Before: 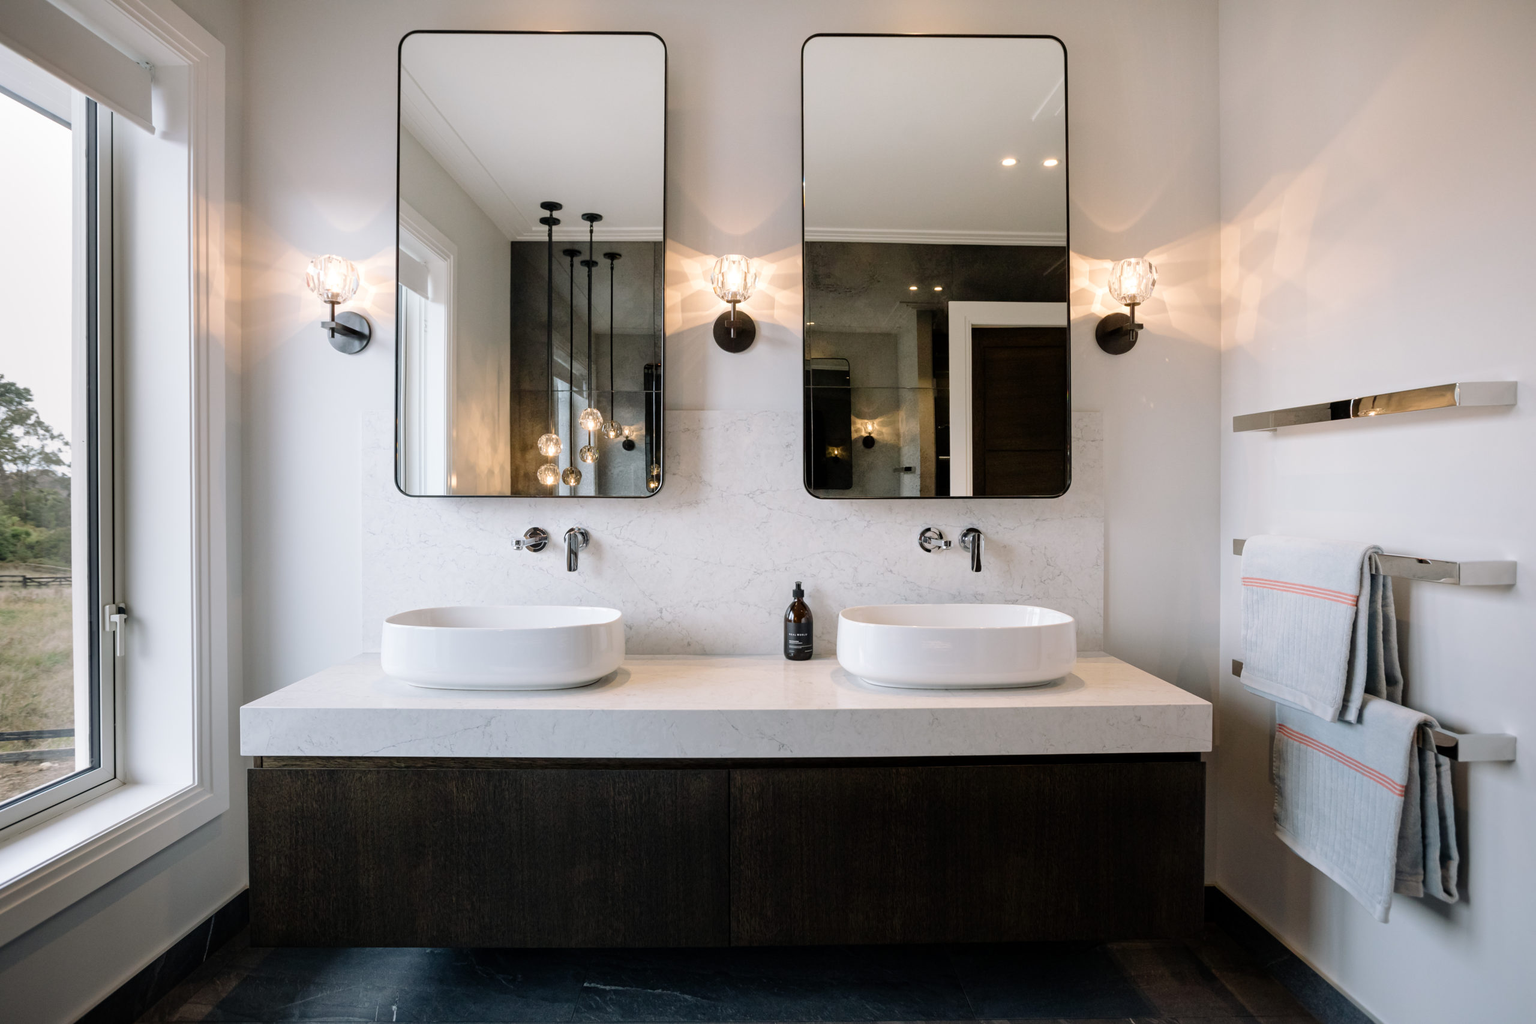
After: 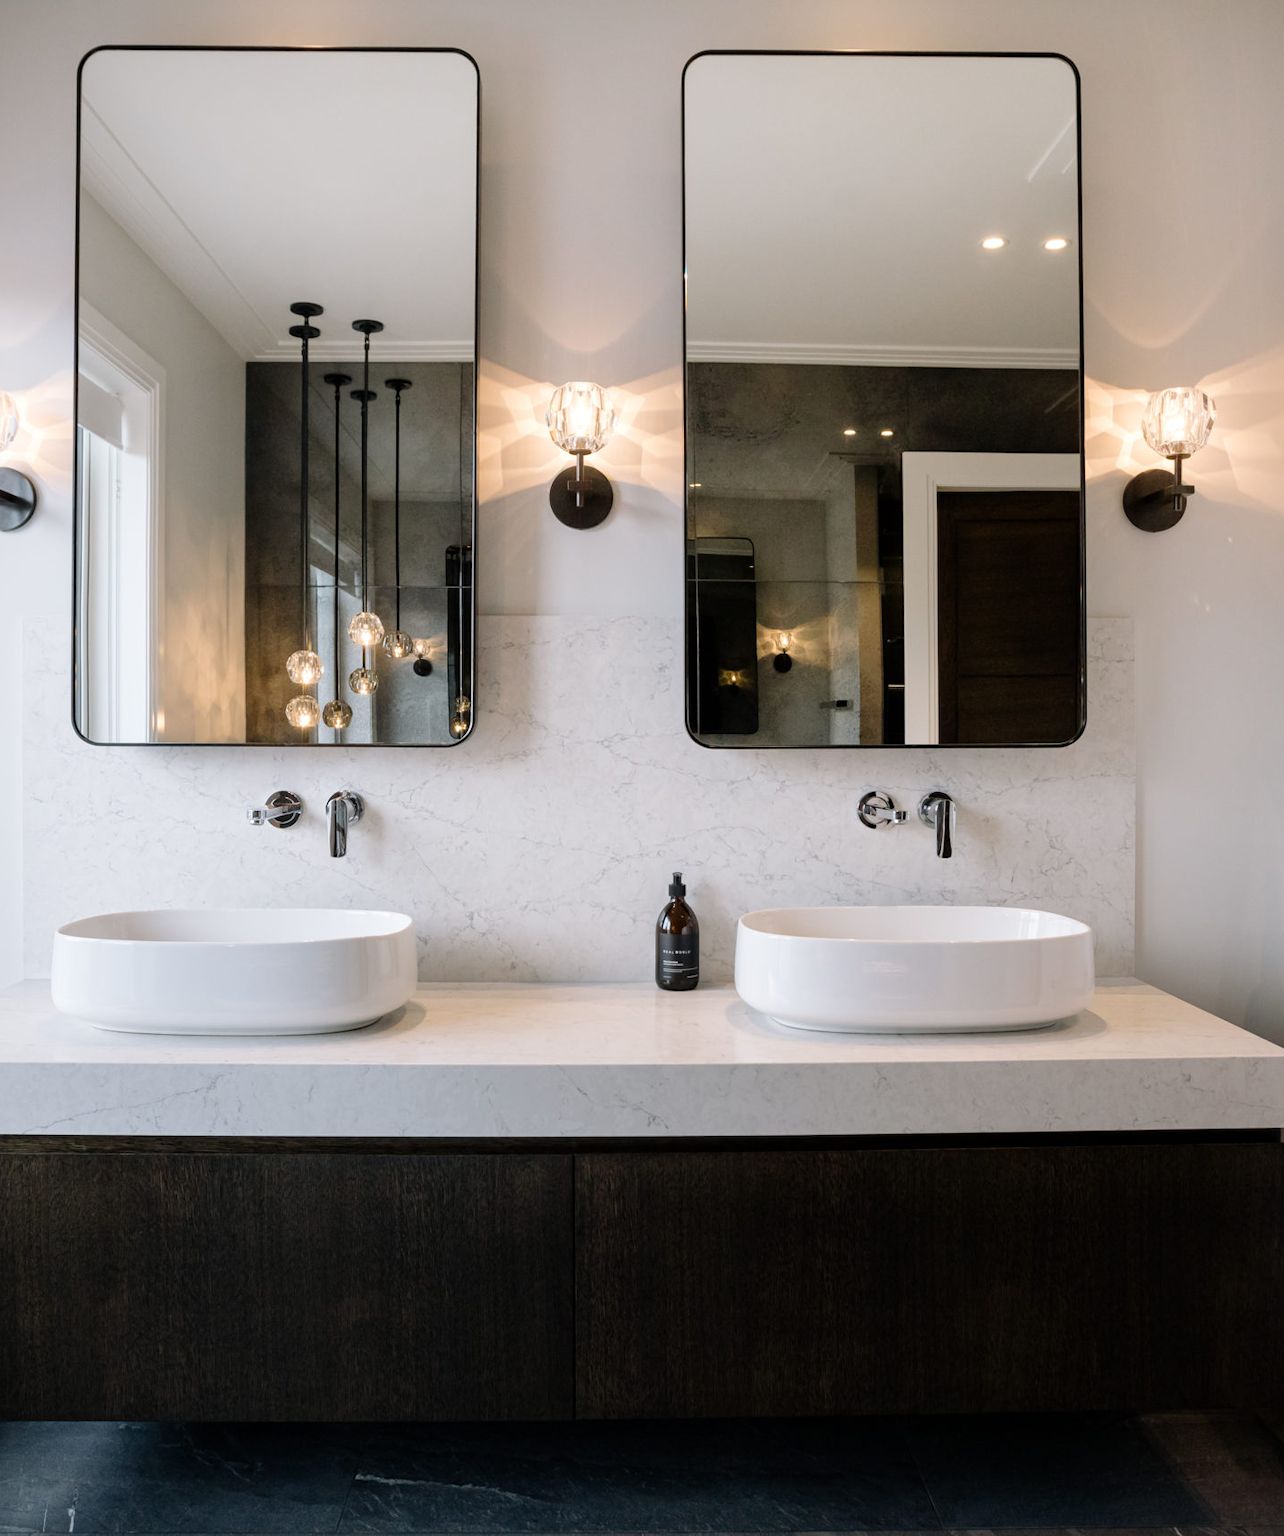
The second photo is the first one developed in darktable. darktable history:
crop and rotate: left 22.606%, right 21.626%
